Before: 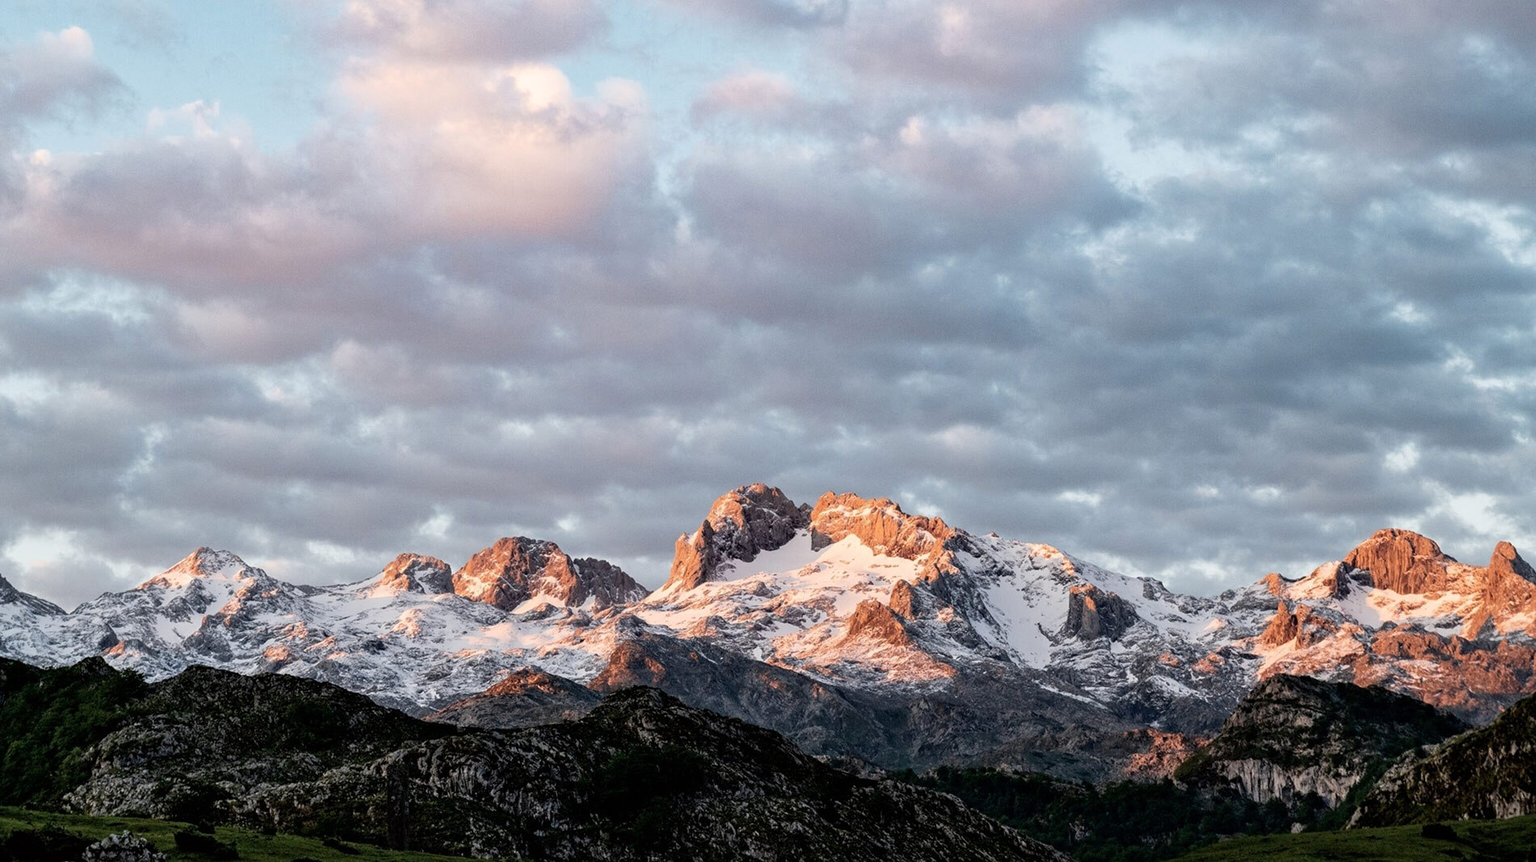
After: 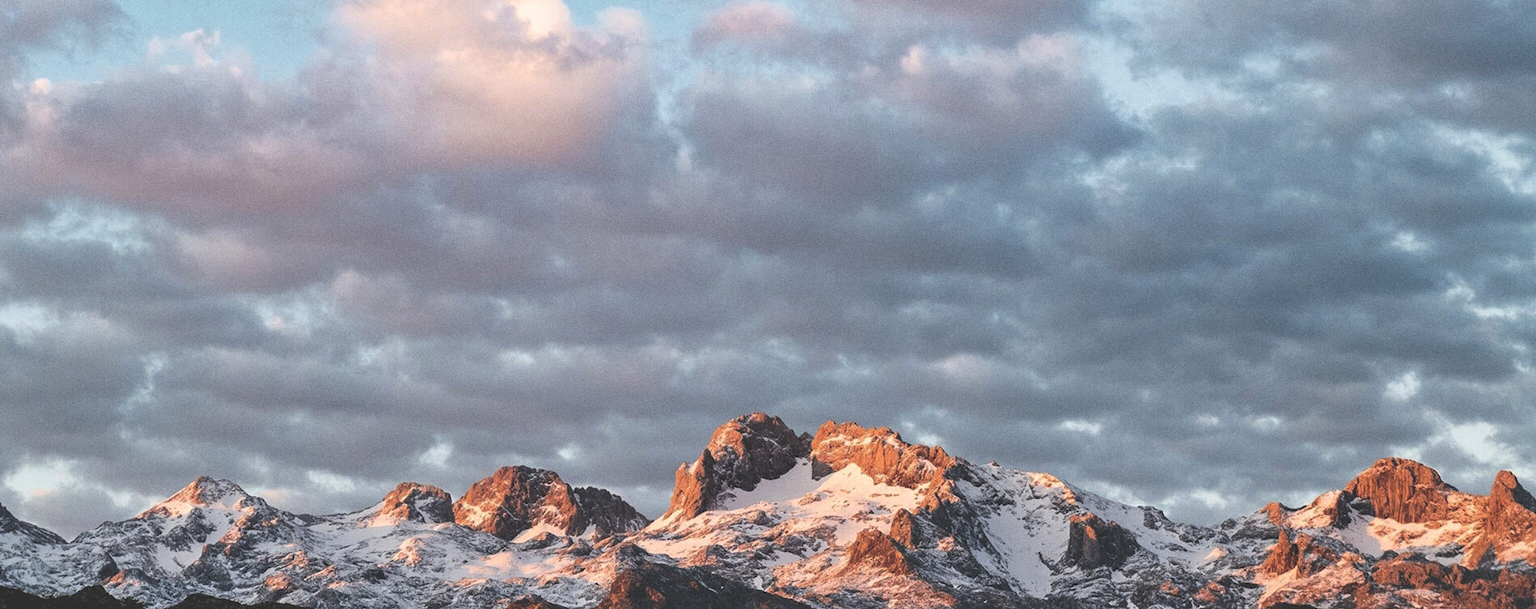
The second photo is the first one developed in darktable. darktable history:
rgb curve: curves: ch0 [(0, 0.186) (0.314, 0.284) (0.775, 0.708) (1, 1)], compensate middle gray true, preserve colors none
crop and rotate: top 8.293%, bottom 20.996%
grain: coarseness 7.08 ISO, strength 21.67%, mid-tones bias 59.58%
